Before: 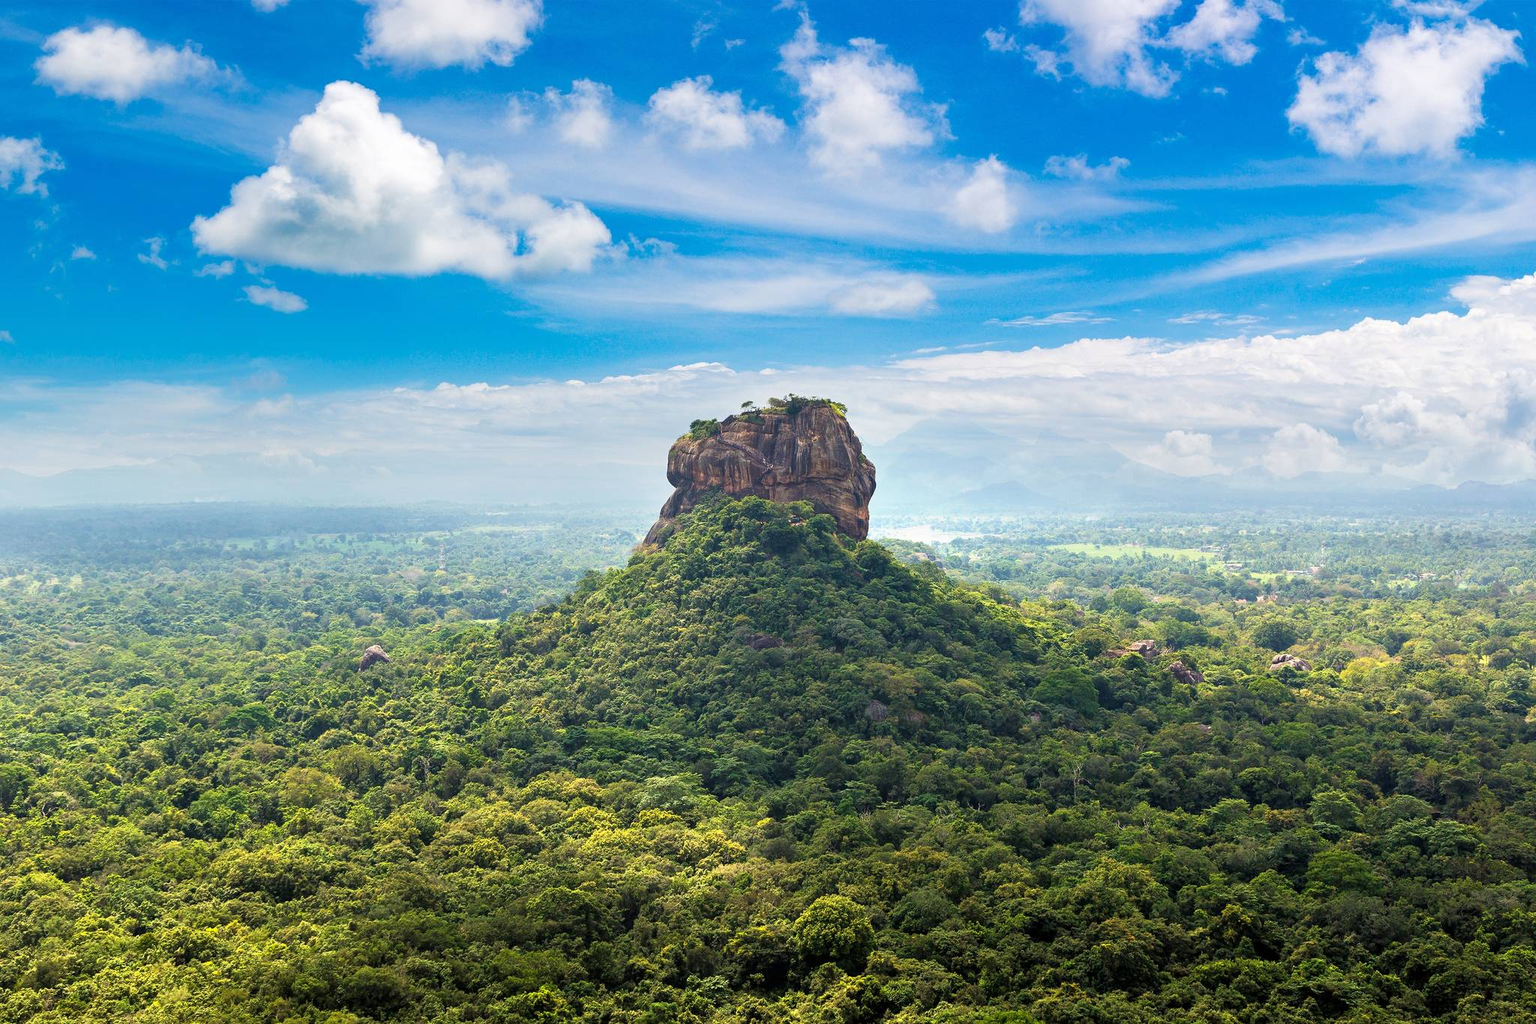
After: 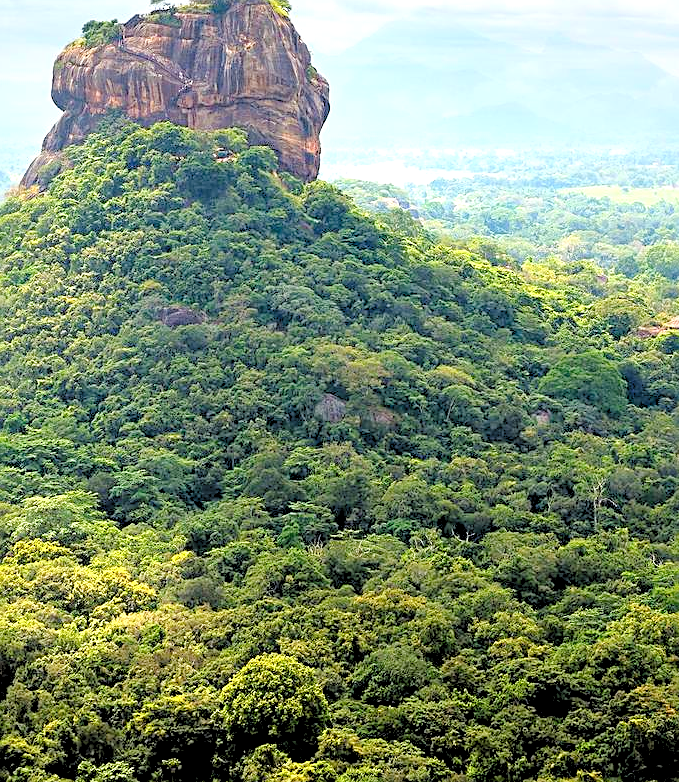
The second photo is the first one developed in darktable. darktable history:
sharpen: on, module defaults
tone equalizer: -8 EV -0.379 EV, -7 EV -0.423 EV, -6 EV -0.362 EV, -5 EV -0.187 EV, -3 EV 0.237 EV, -2 EV 0.305 EV, -1 EV 0.373 EV, +0 EV 0.429 EV
crop: left 40.93%, top 39.535%, right 25.902%, bottom 3.141%
levels: white 99.94%, levels [0.072, 0.414, 0.976]
